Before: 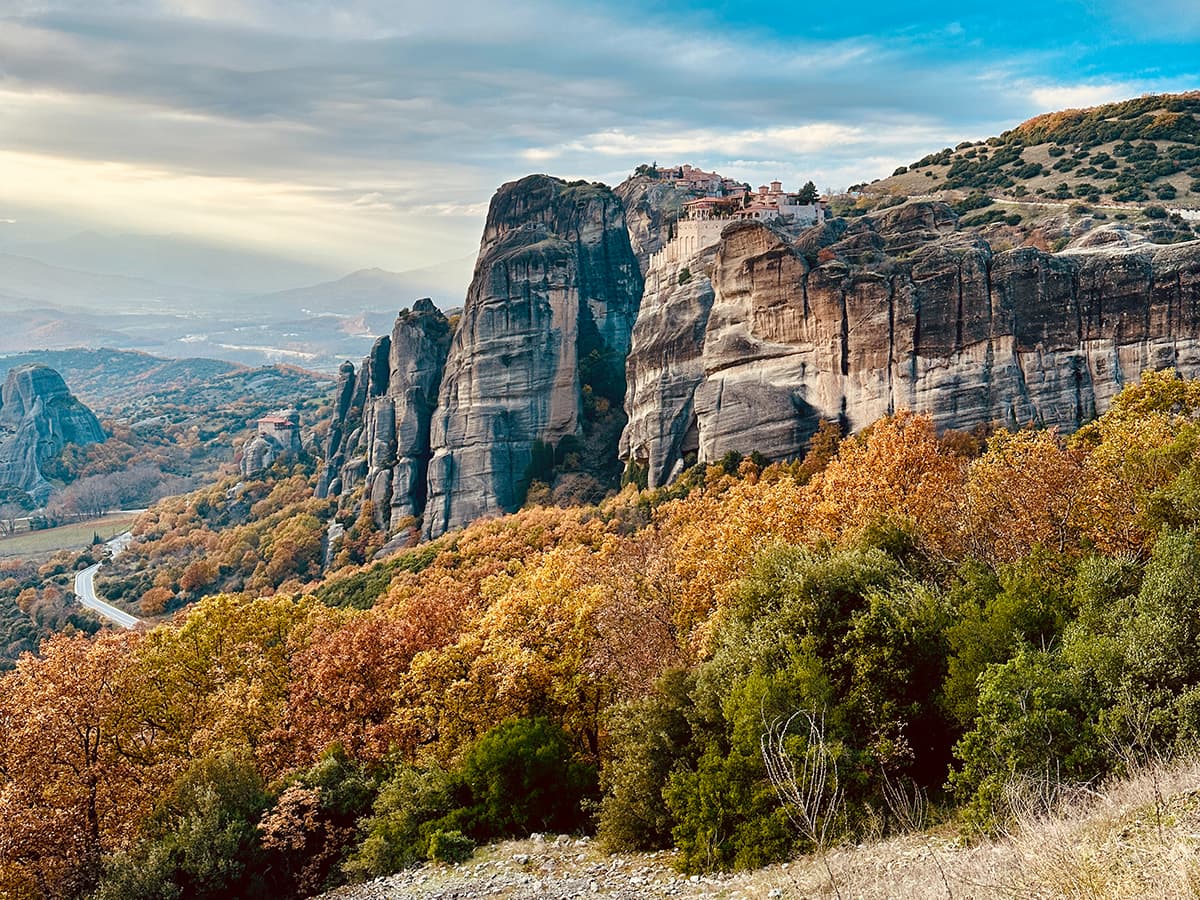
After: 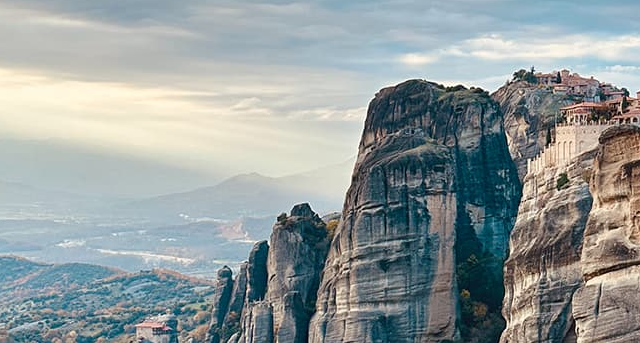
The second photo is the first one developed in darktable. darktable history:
crop: left 10.18%, top 10.562%, right 36.436%, bottom 51.296%
